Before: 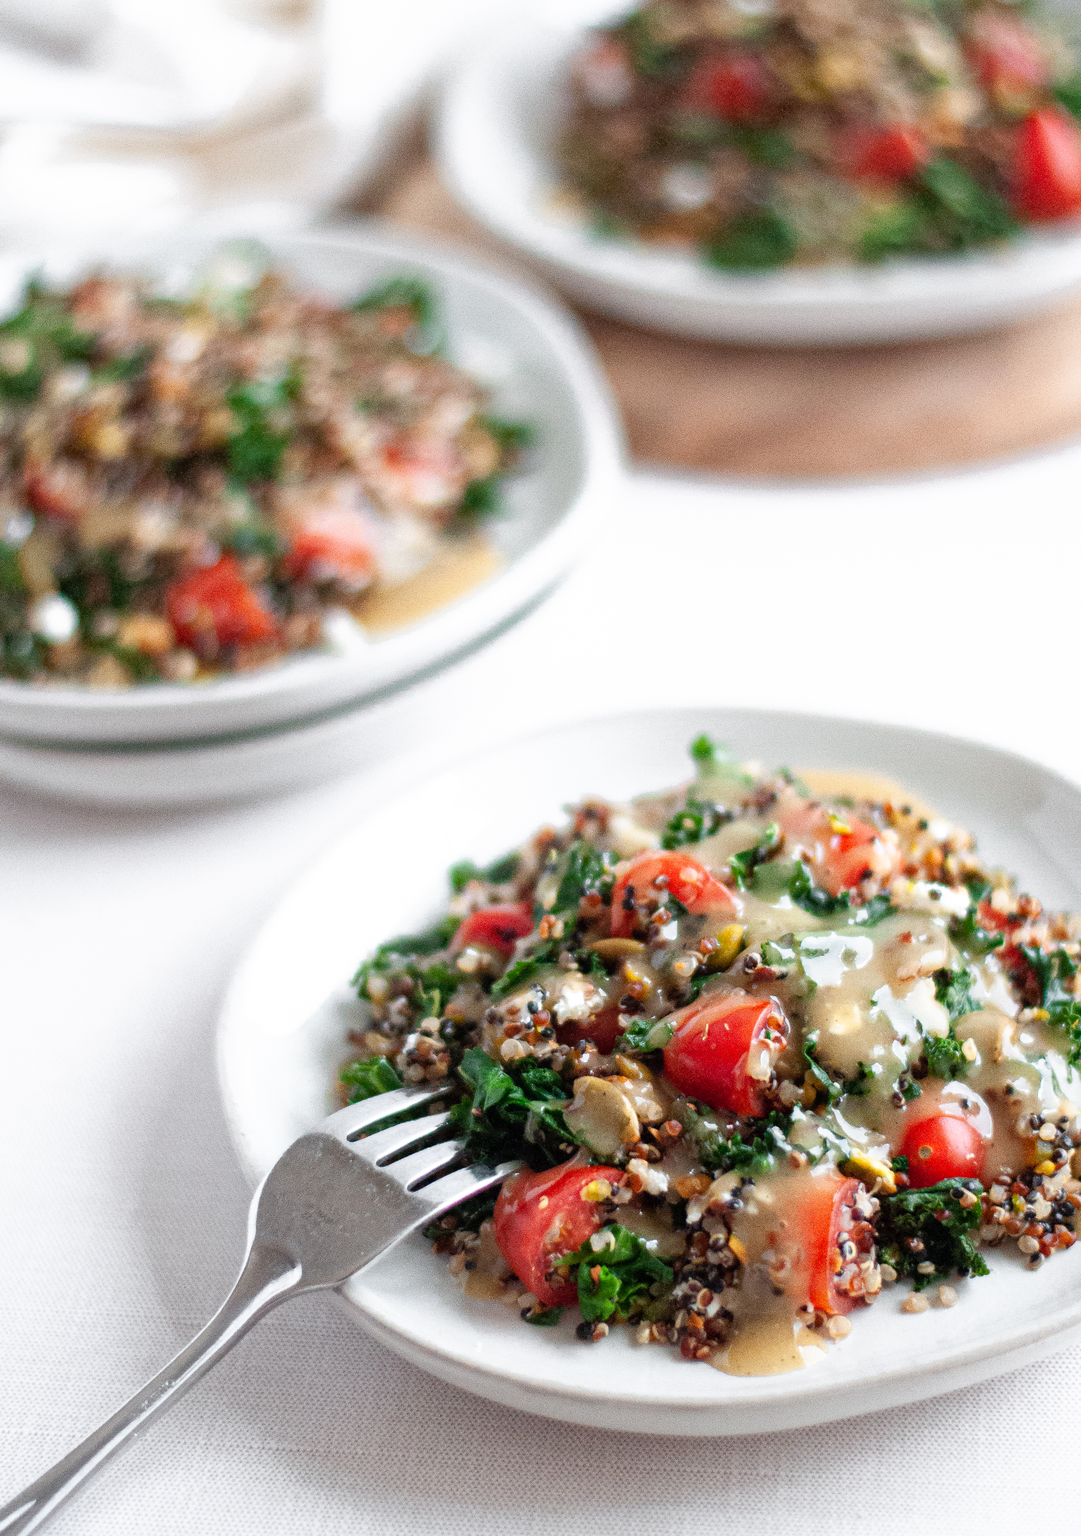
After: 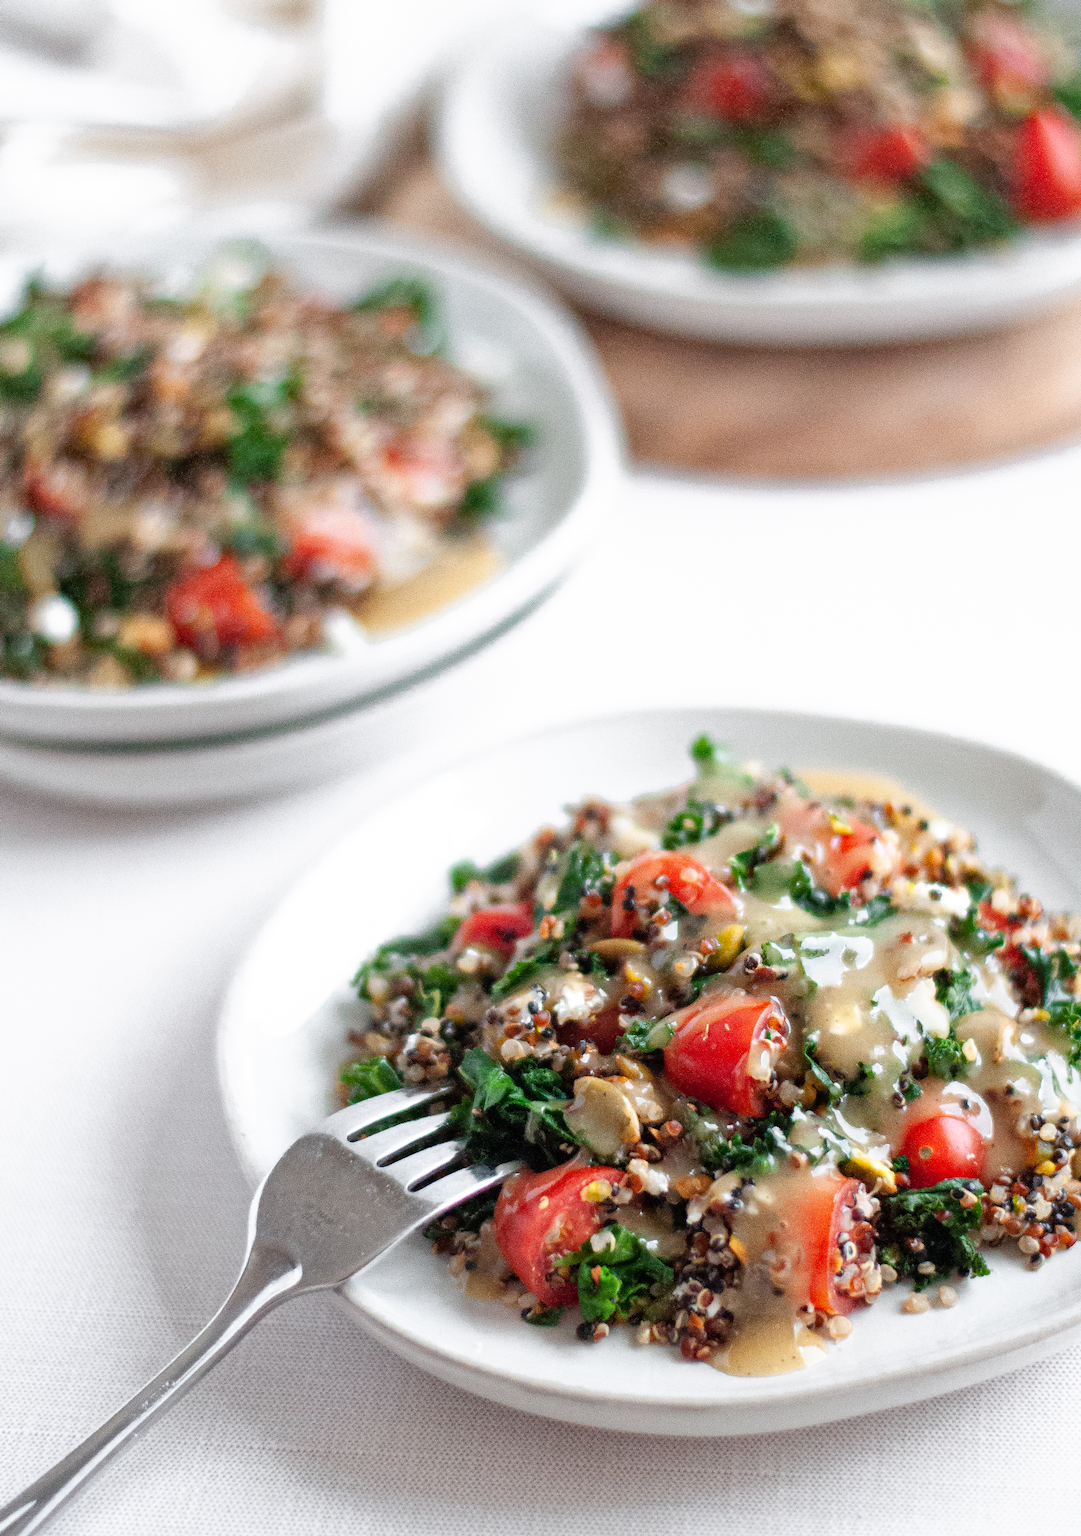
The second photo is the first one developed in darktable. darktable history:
shadows and highlights: shadows 37.28, highlights -26.6, soften with gaussian
